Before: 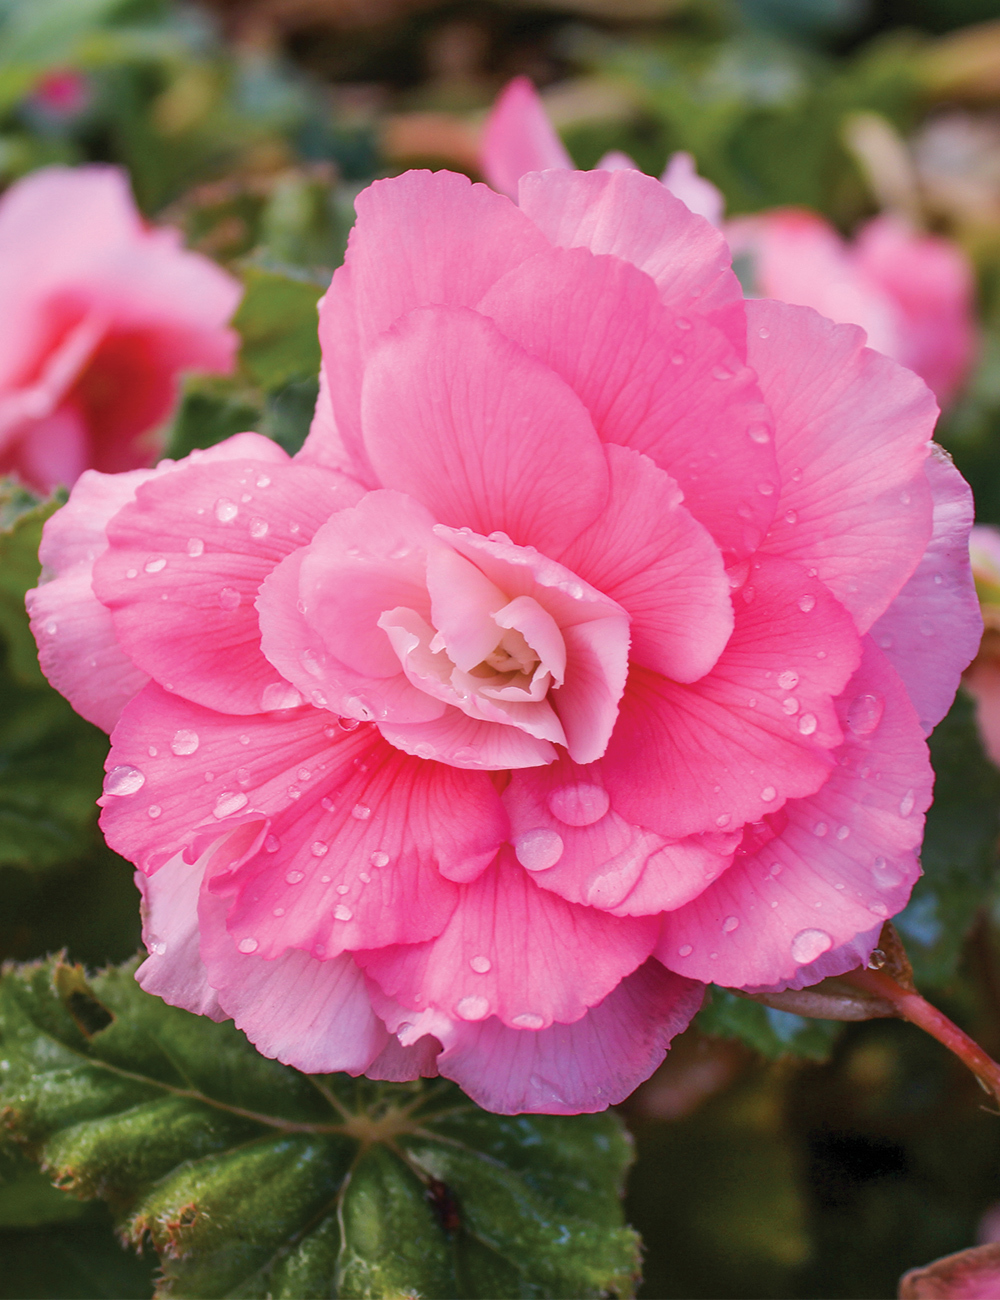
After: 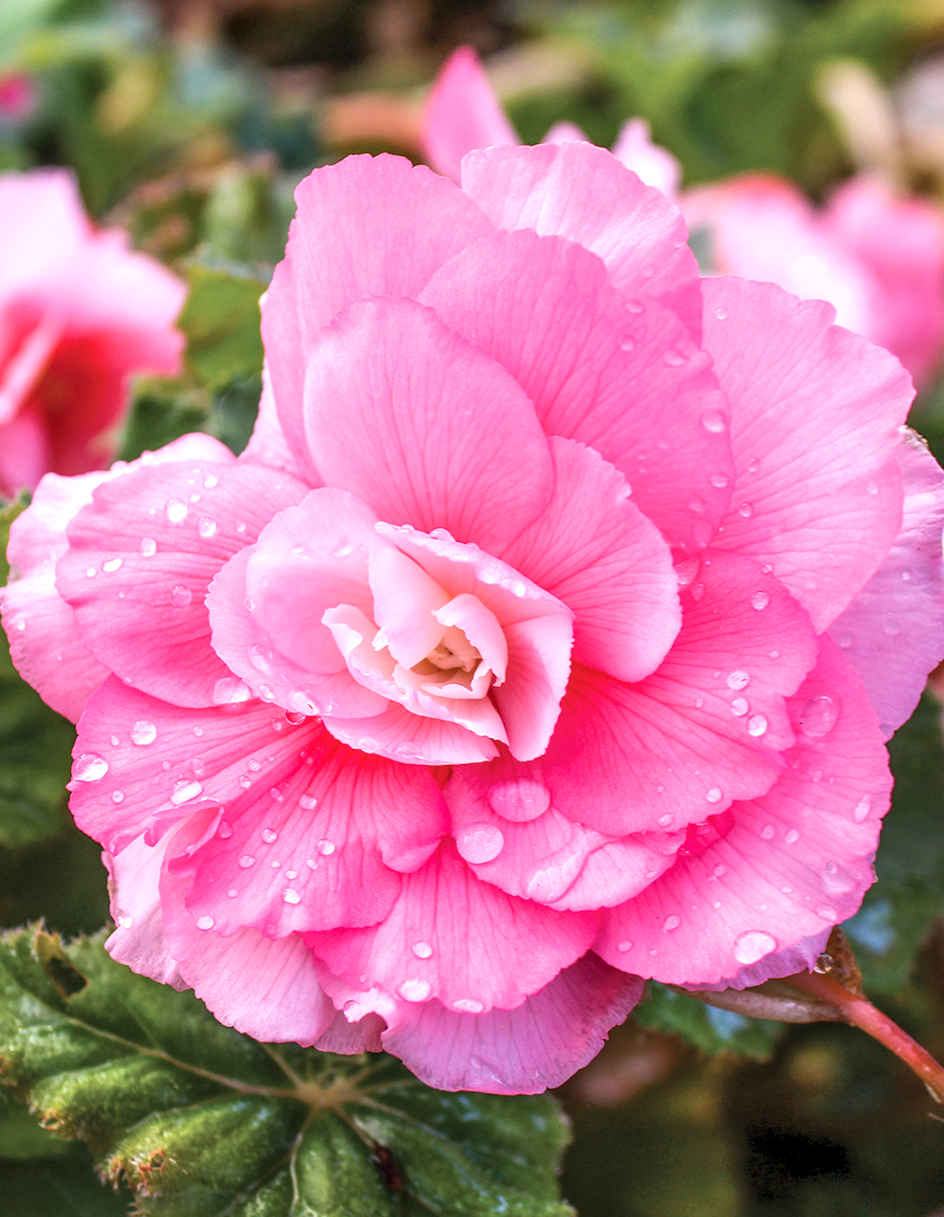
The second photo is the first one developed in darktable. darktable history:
local contrast: highlights 25%, detail 130%
rotate and perspective: rotation 0.062°, lens shift (vertical) 0.115, lens shift (horizontal) -0.133, crop left 0.047, crop right 0.94, crop top 0.061, crop bottom 0.94
exposure: black level correction 0, exposure 0.7 EV, compensate exposure bias true, compensate highlight preservation false
